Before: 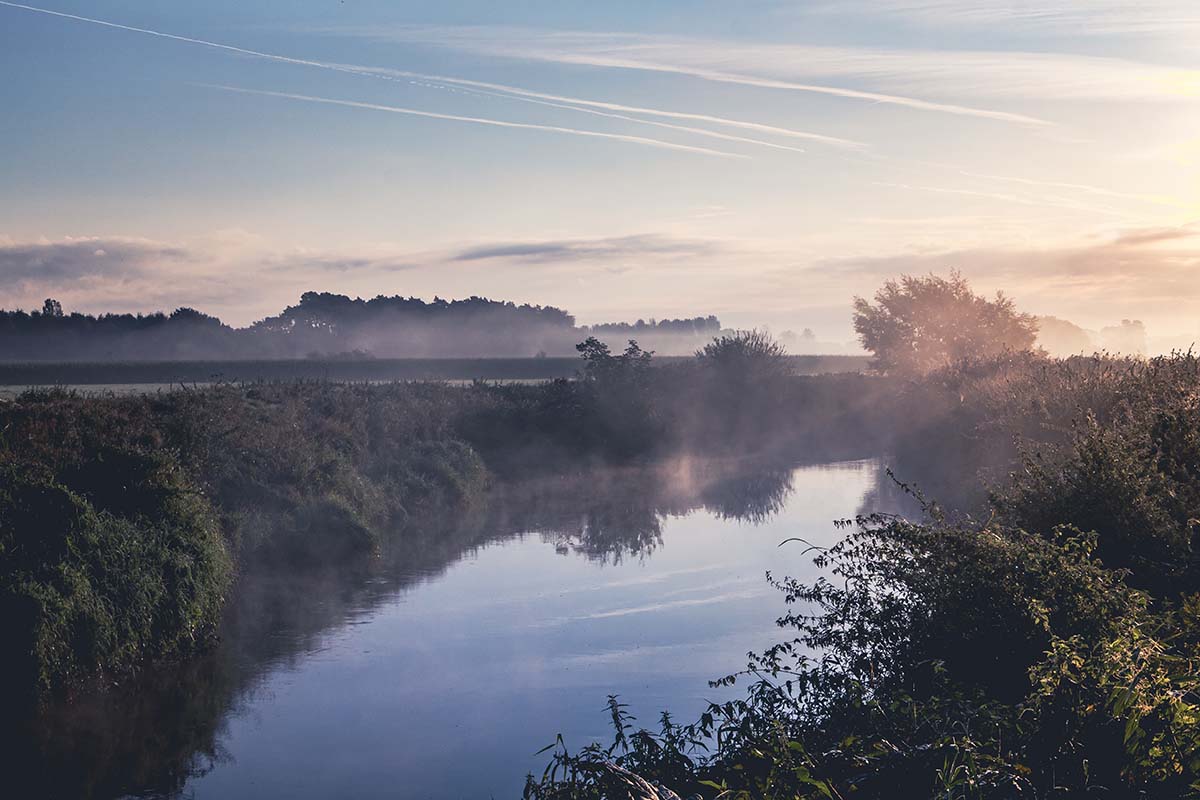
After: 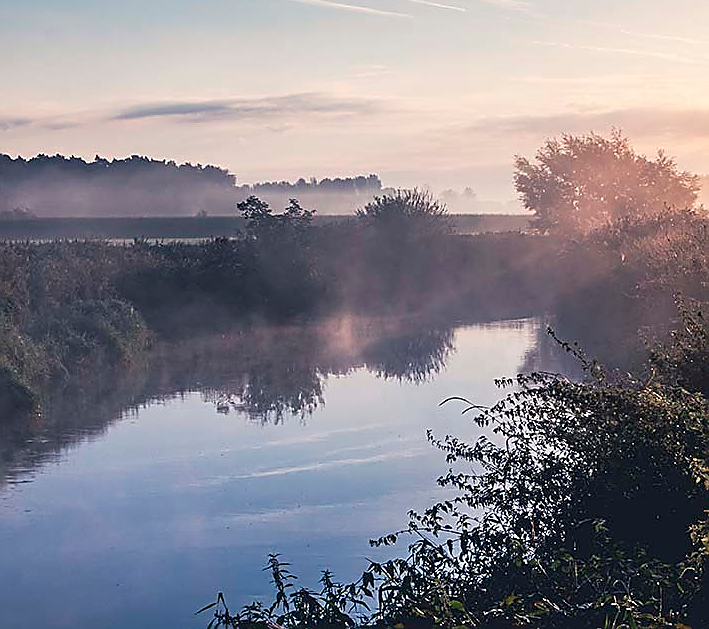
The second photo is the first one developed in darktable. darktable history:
sharpen: radius 1.4, amount 1.25, threshold 0.7
crop and rotate: left 28.256%, top 17.734%, right 12.656%, bottom 3.573%
